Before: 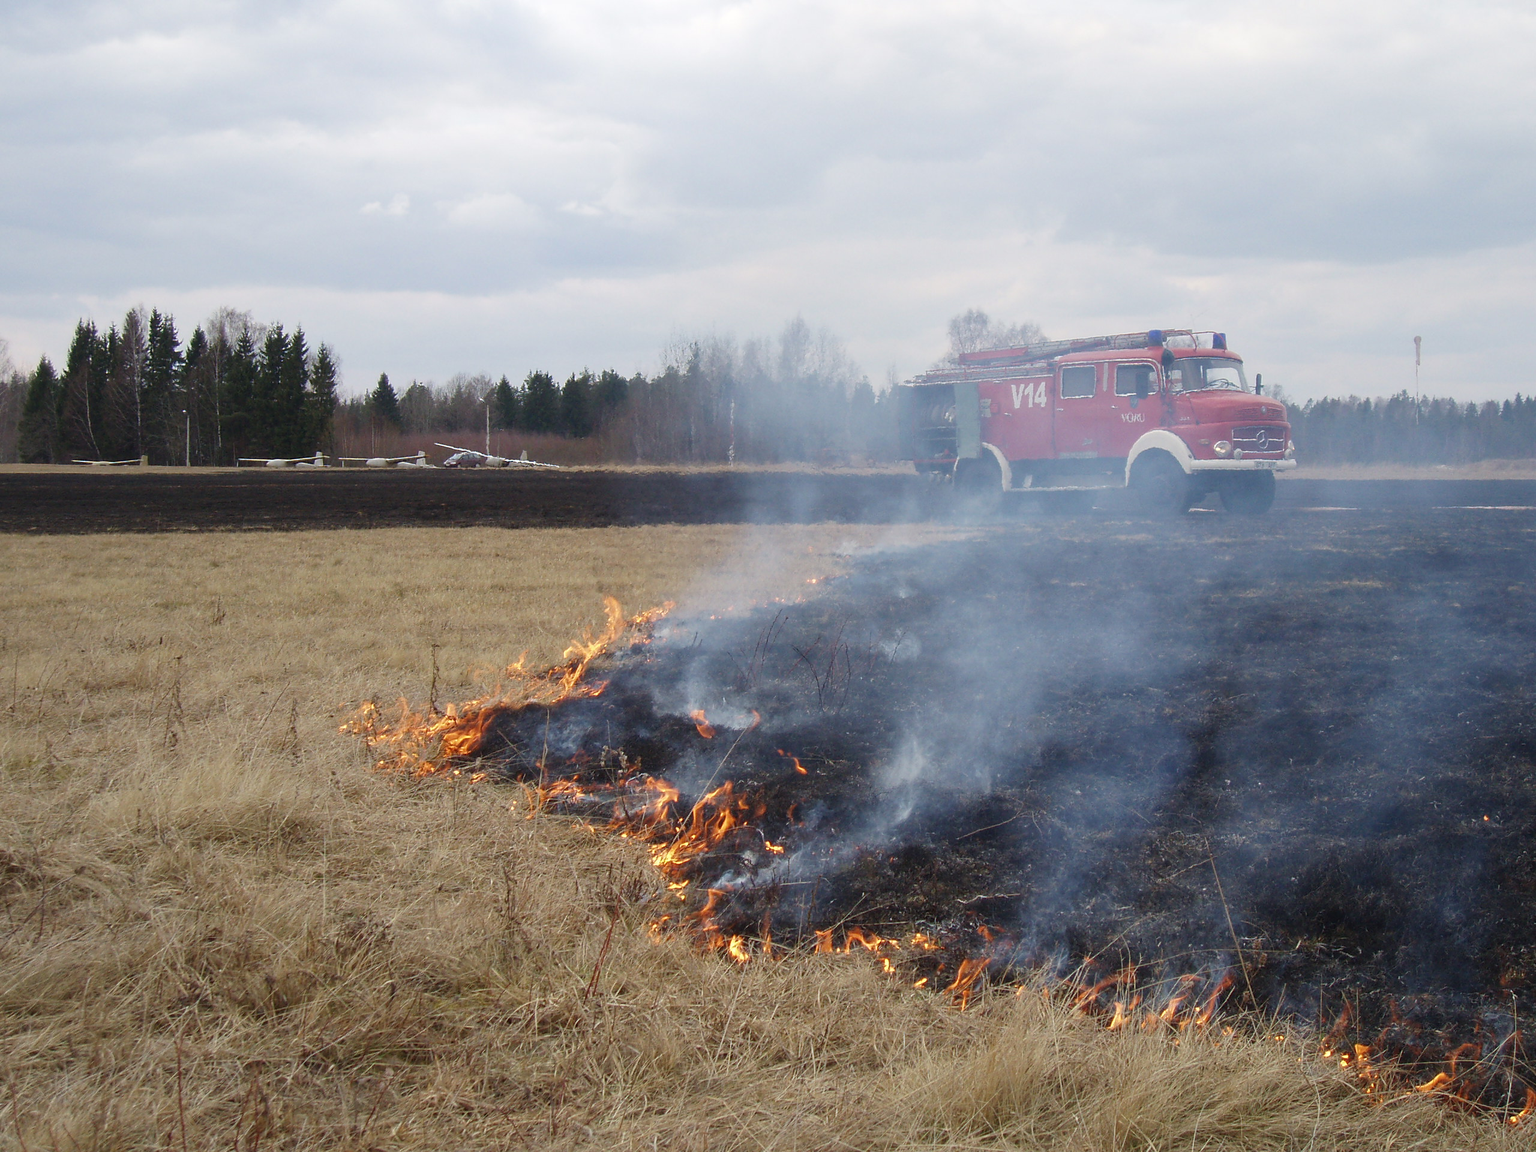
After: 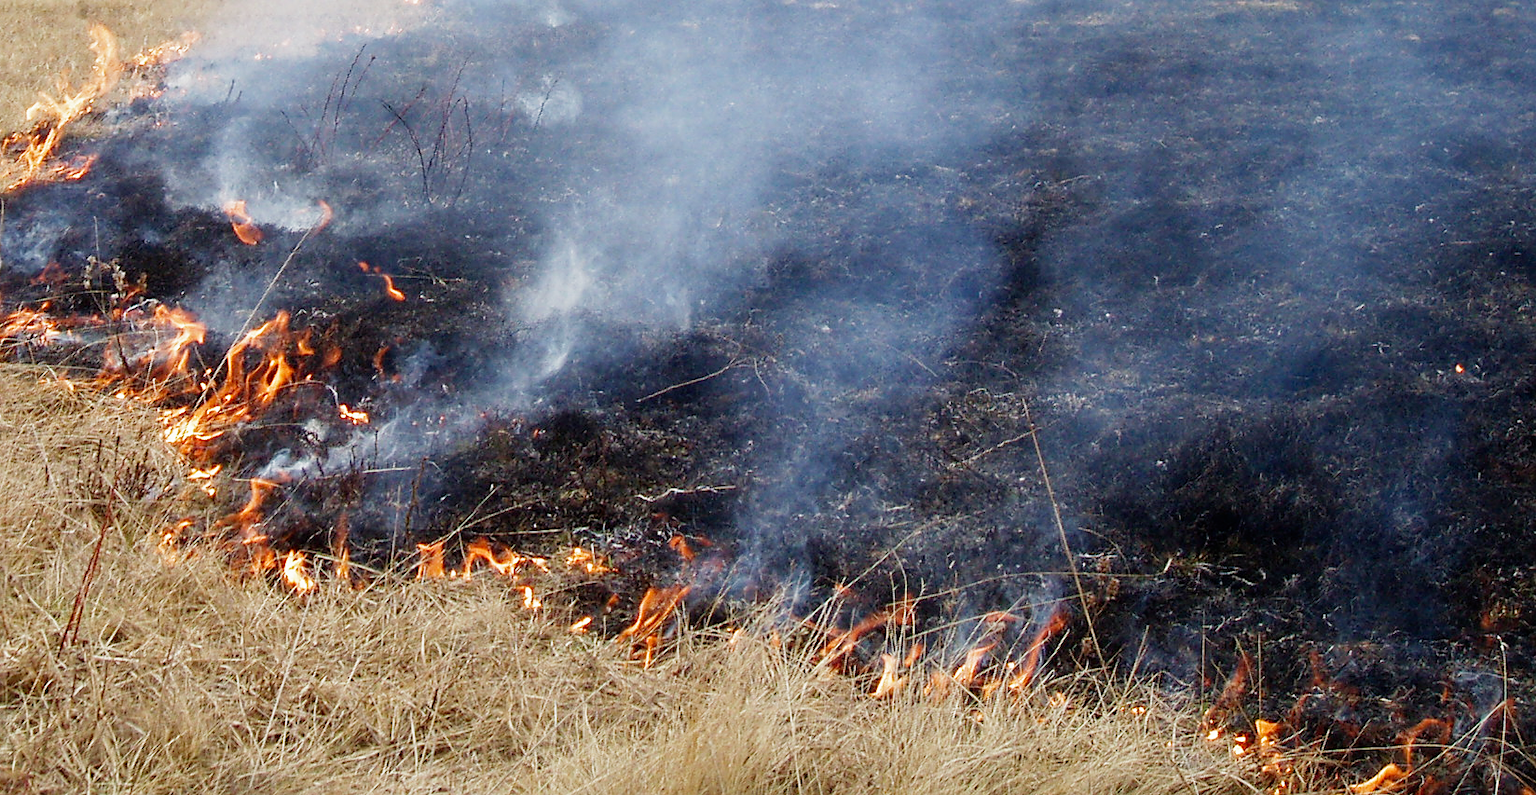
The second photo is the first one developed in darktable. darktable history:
crop and rotate: left 35.599%, top 50.46%, bottom 5.012%
sharpen: amount 0.217
filmic rgb: middle gray luminance 12.5%, black relative exposure -10.09 EV, white relative exposure 3.47 EV, target black luminance 0%, hardness 5.68, latitude 44.88%, contrast 1.214, highlights saturation mix 6%, shadows ↔ highlights balance 26.37%, add noise in highlights 0.002, preserve chrominance no, color science v3 (2019), use custom middle-gray values true, contrast in highlights soft
